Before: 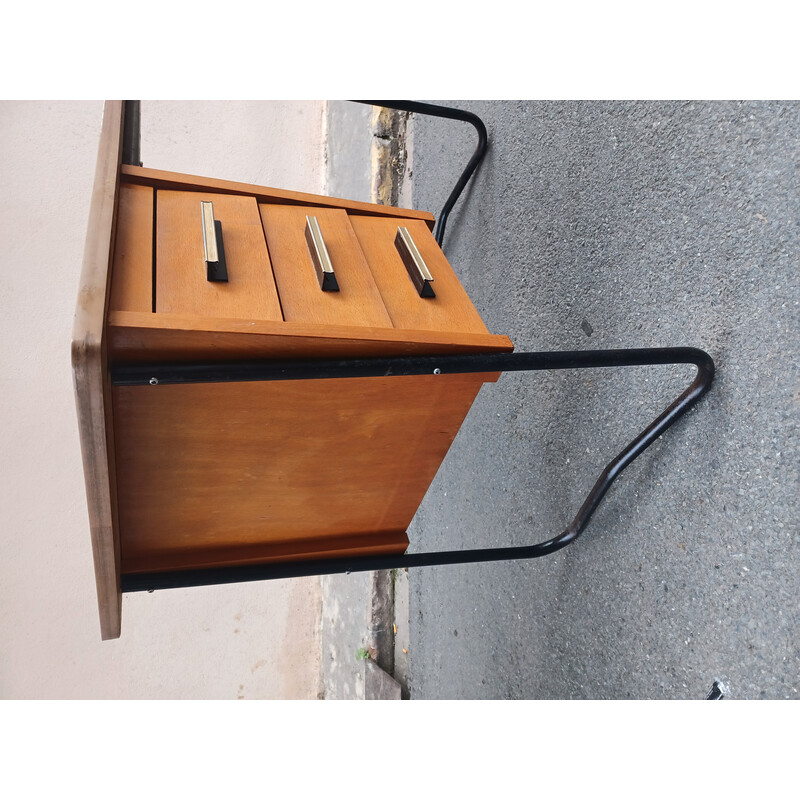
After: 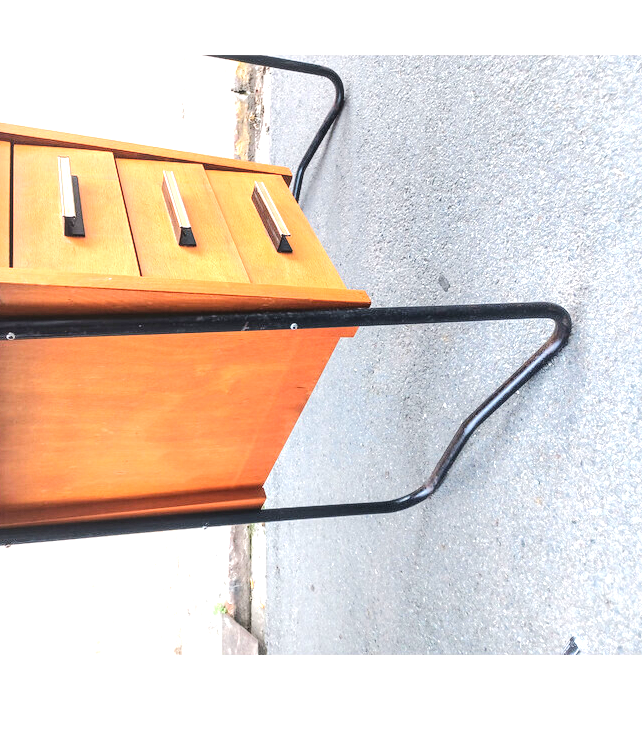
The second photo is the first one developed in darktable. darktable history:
crop and rotate: left 17.937%, top 5.813%, right 1.785%
tone equalizer: -7 EV 0.156 EV, -6 EV 0.603 EV, -5 EV 1.18 EV, -4 EV 1.35 EV, -3 EV 1.18 EV, -2 EV 0.6 EV, -1 EV 0.155 EV, edges refinement/feathering 500, mask exposure compensation -1.57 EV, preserve details no
local contrast: detail 130%
exposure: black level correction 0, exposure 1.105 EV, compensate highlight preservation false
